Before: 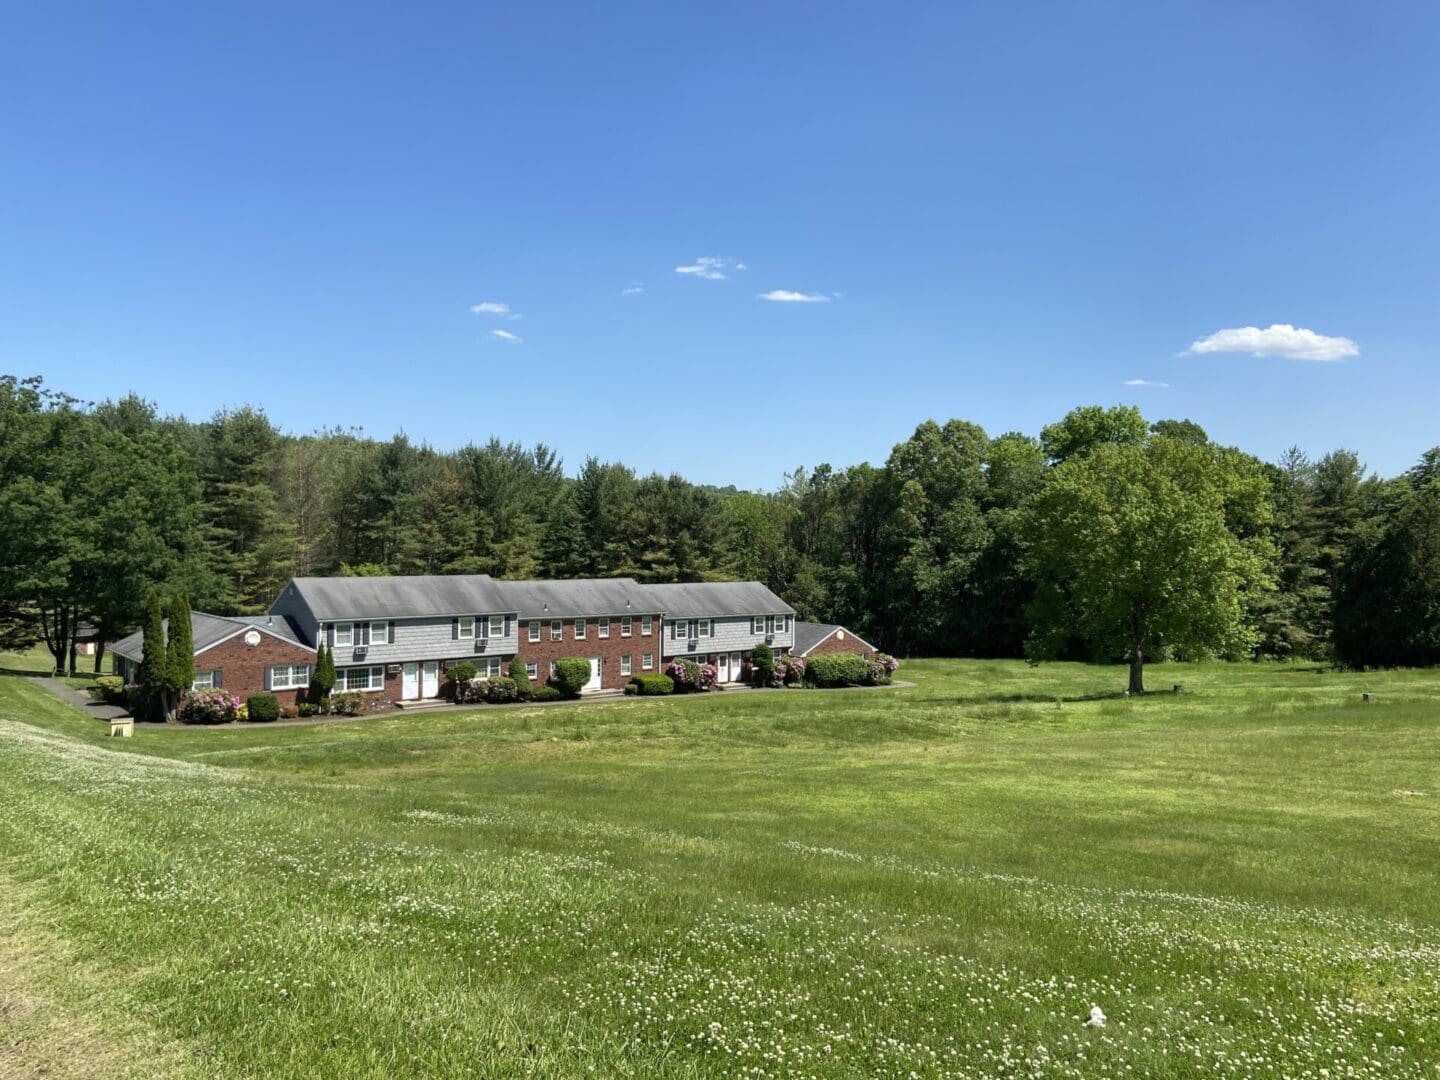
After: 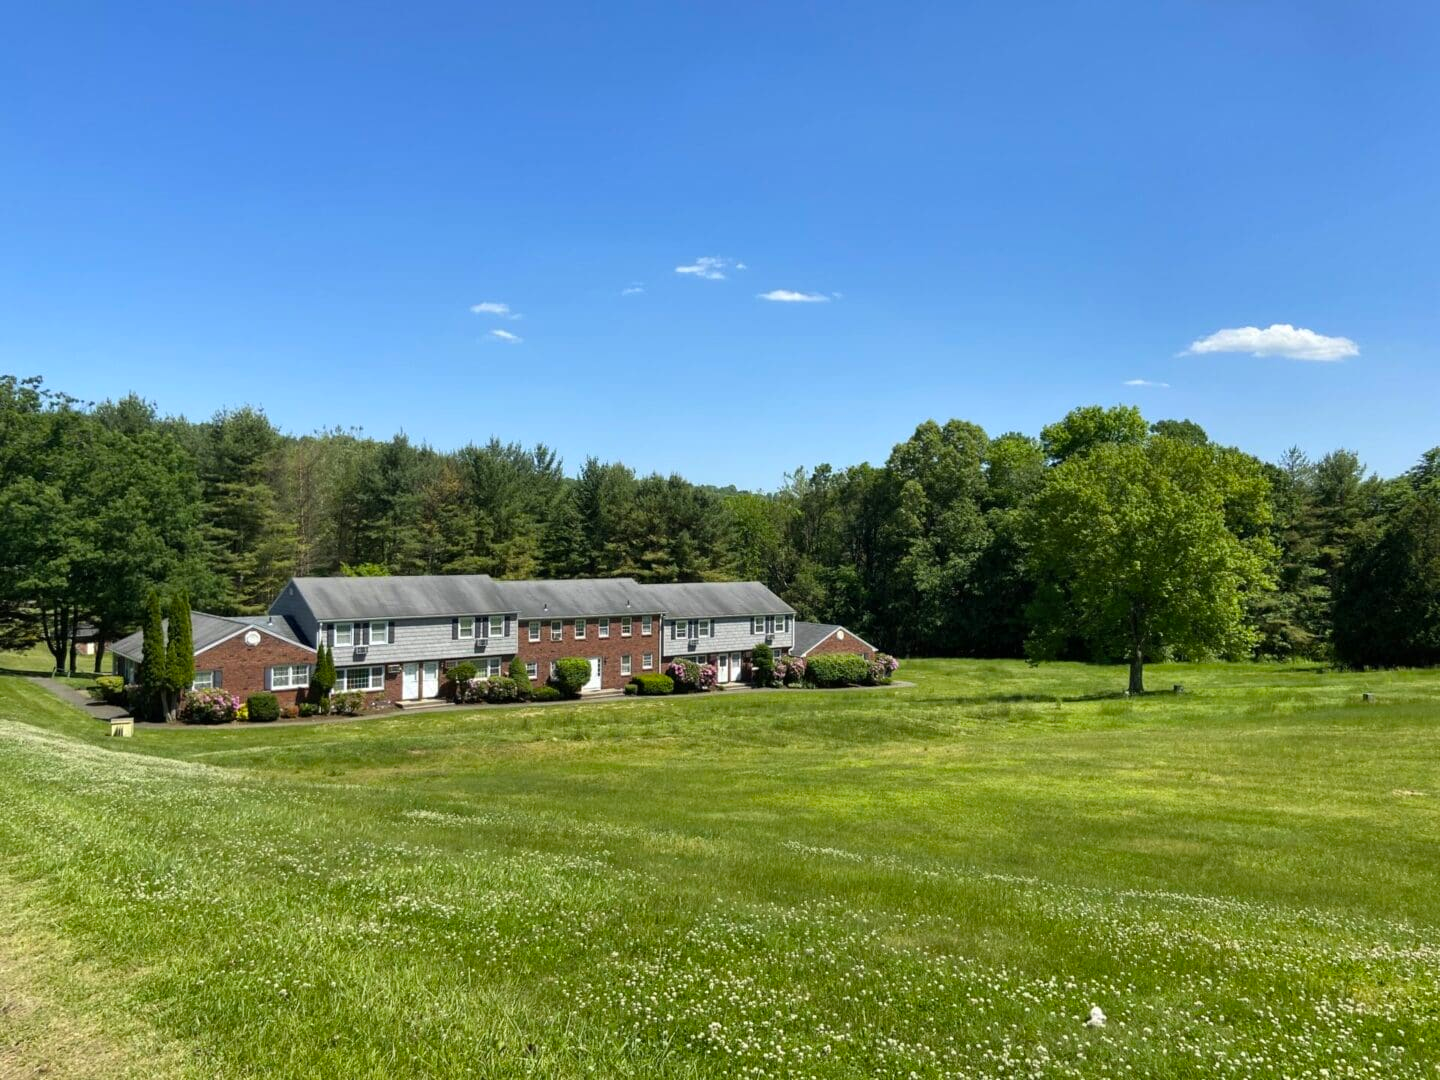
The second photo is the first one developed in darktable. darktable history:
color balance rgb: perceptual saturation grading › global saturation 16.227%, global vibrance 20%
shadows and highlights: shadows 37.14, highlights -27.77, soften with gaussian
tone equalizer: on, module defaults
